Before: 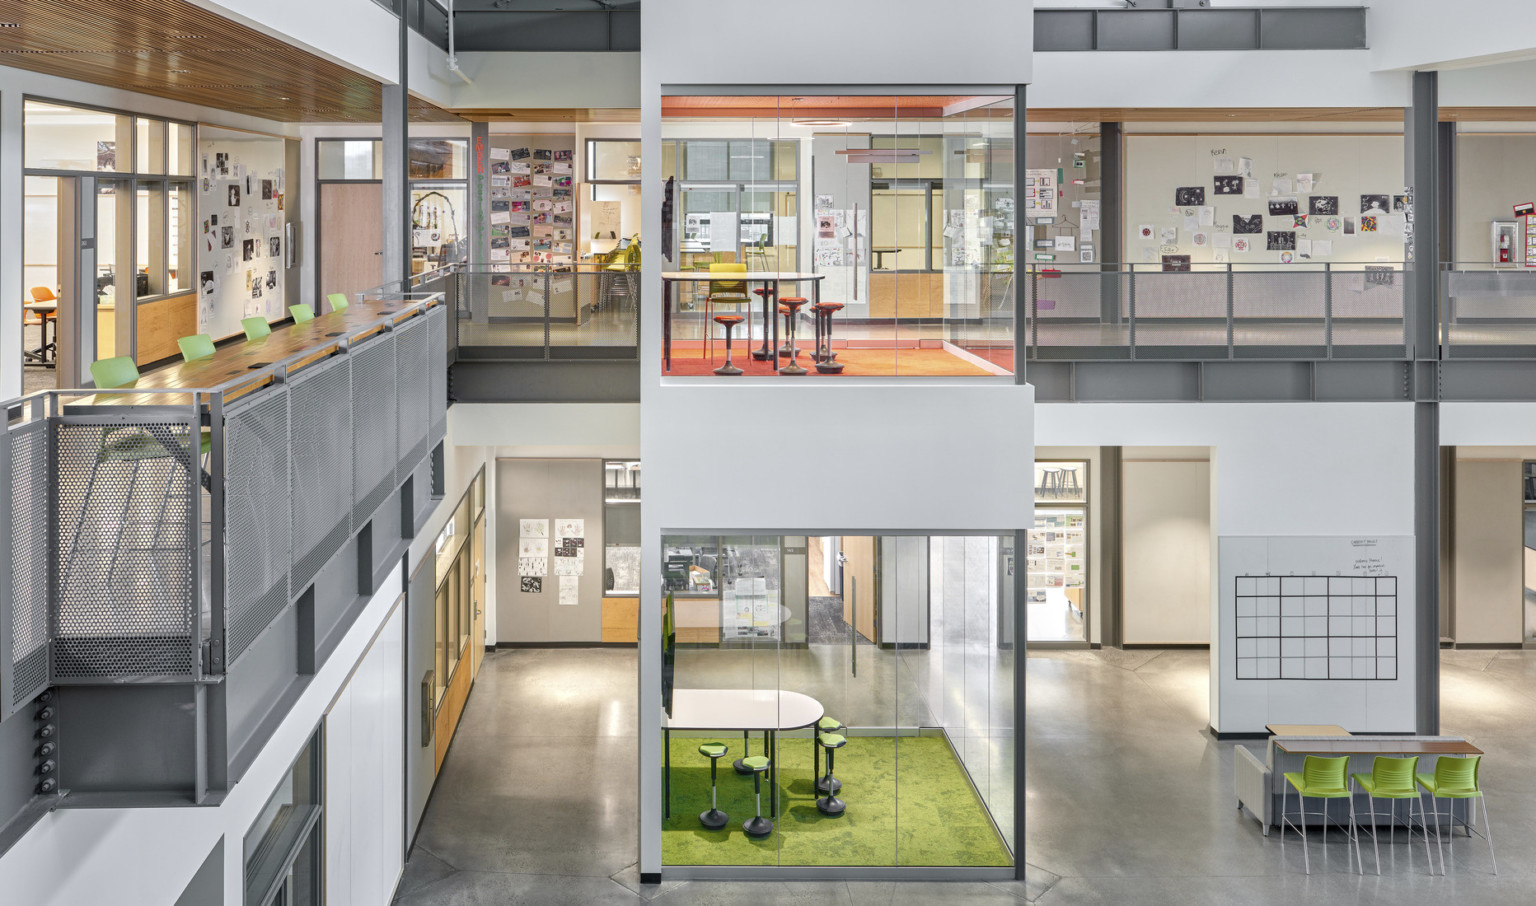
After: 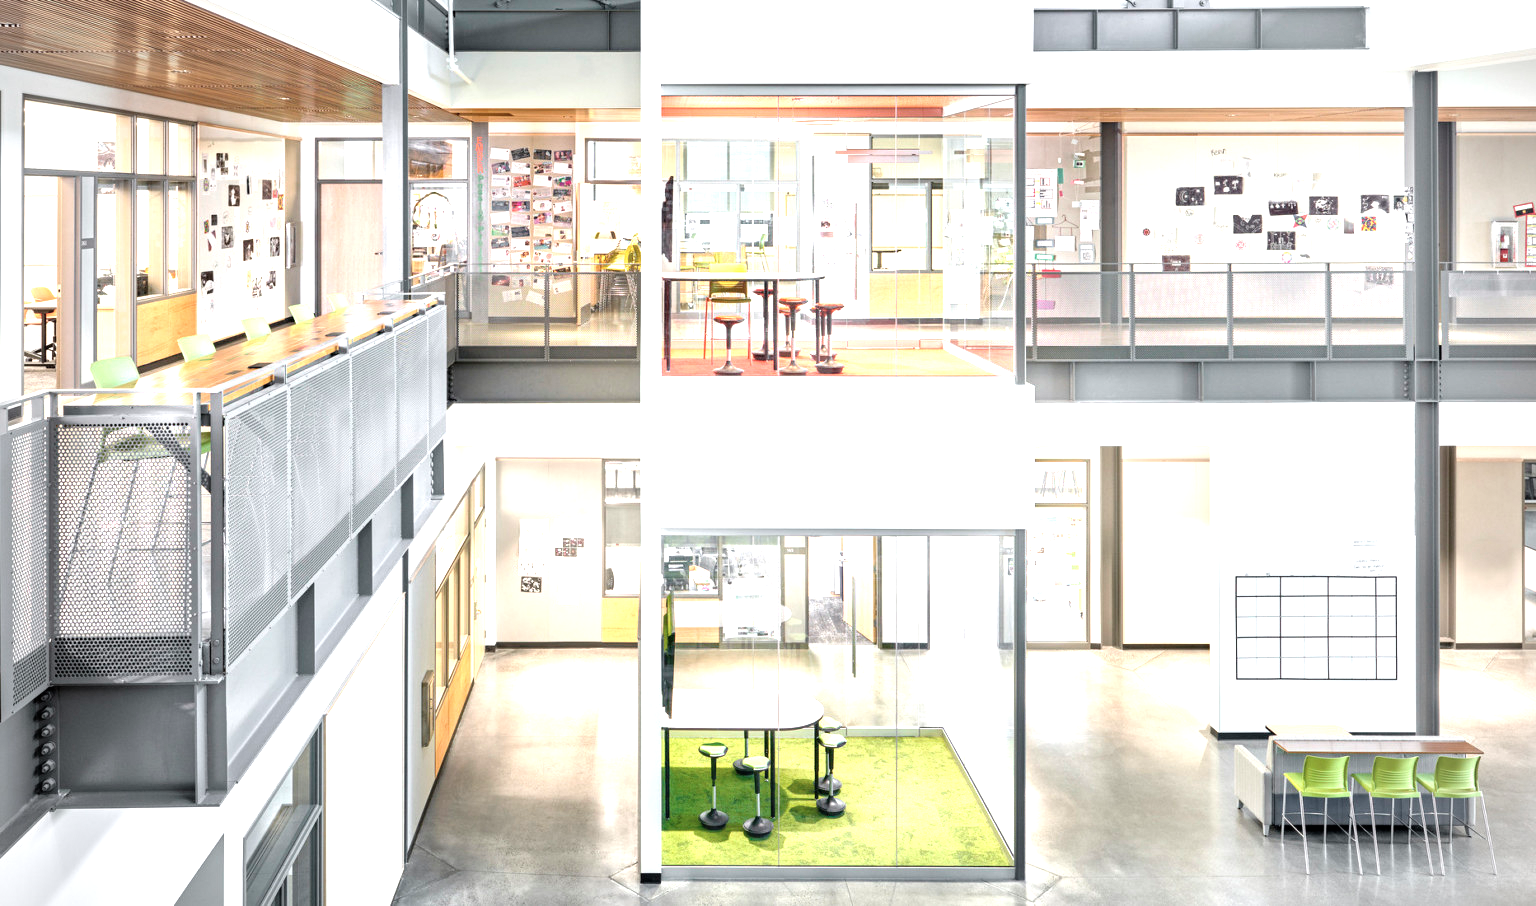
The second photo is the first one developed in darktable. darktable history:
vignetting: center (0.037, -0.092)
contrast brightness saturation: saturation -0.167
exposure: black level correction 0, exposure 0.696 EV, compensate highlight preservation false
tone equalizer: -8 EV -0.741 EV, -7 EV -0.674 EV, -6 EV -0.597 EV, -5 EV -0.407 EV, -3 EV 0.377 EV, -2 EV 0.6 EV, -1 EV 0.676 EV, +0 EV 0.773 EV, mask exposure compensation -0.488 EV
